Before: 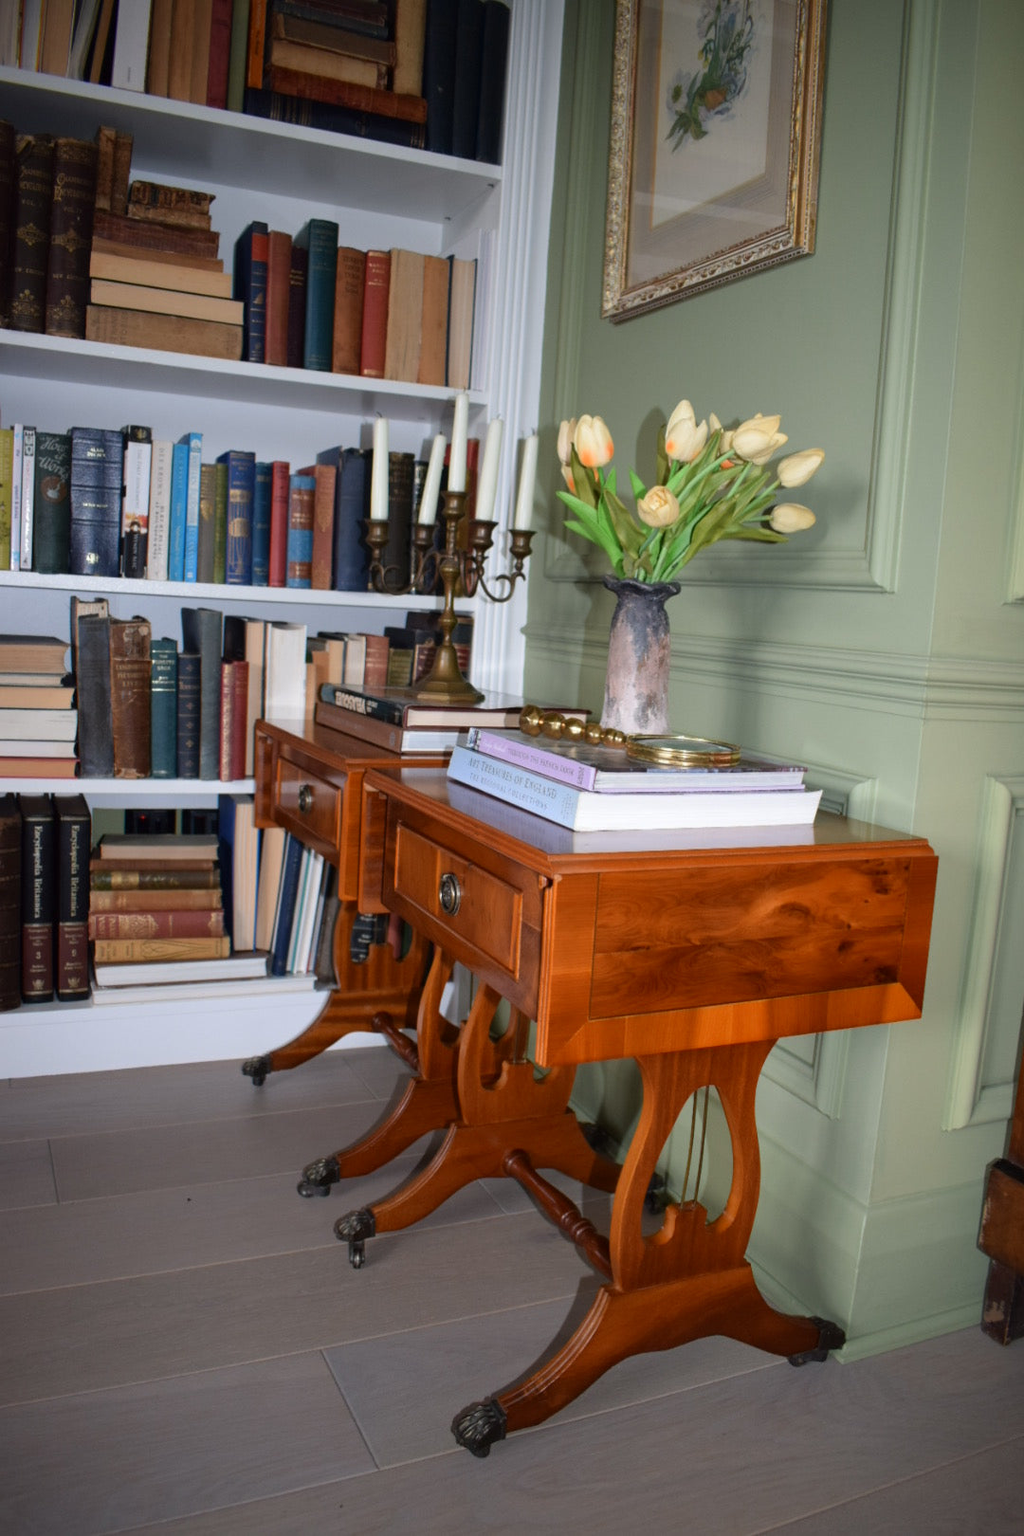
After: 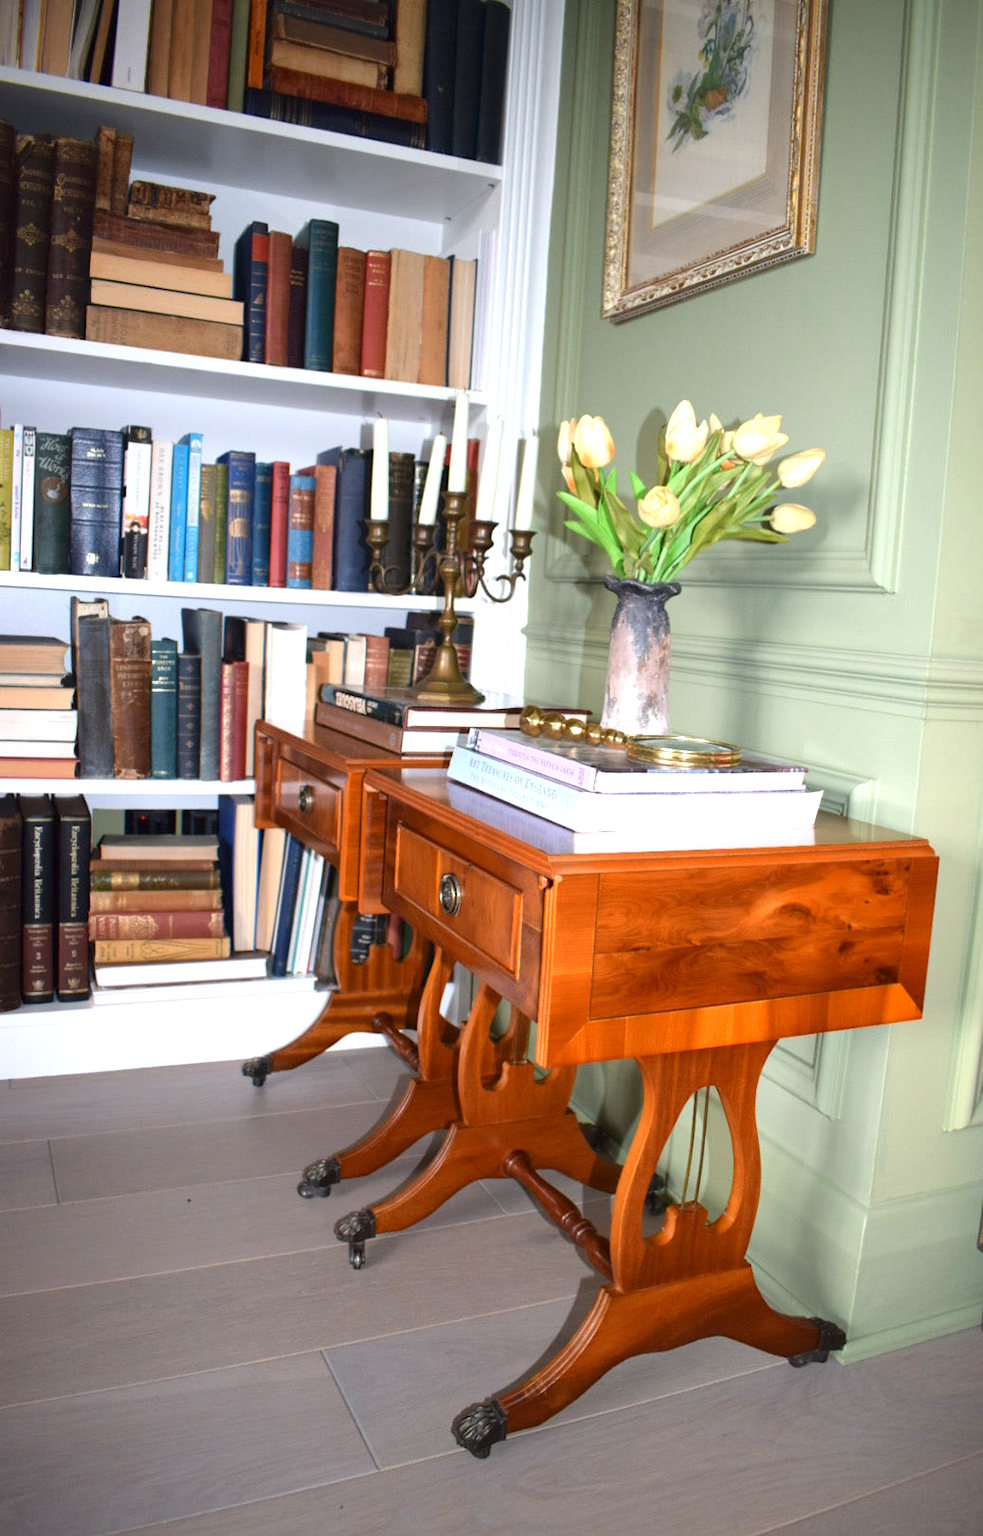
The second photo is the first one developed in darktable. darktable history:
crop: right 3.901%, bottom 0.033%
exposure: exposure 1 EV, compensate exposure bias true, compensate highlight preservation false
